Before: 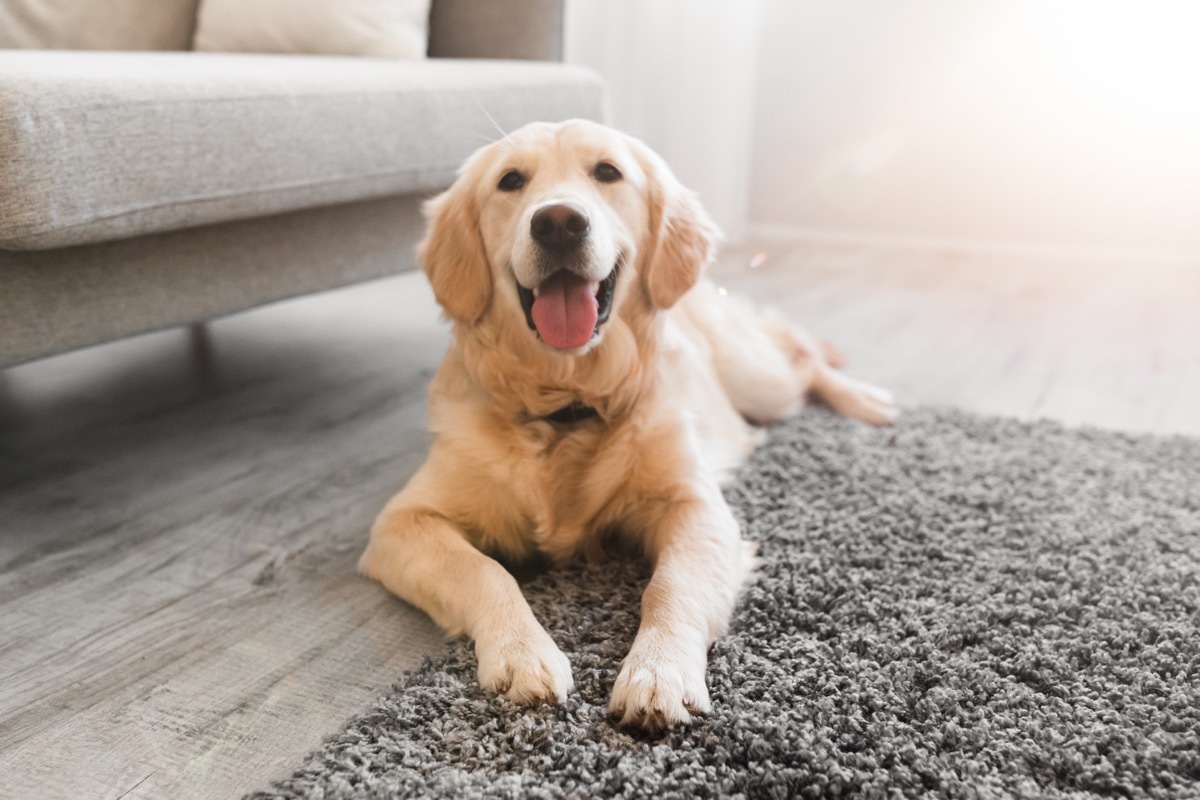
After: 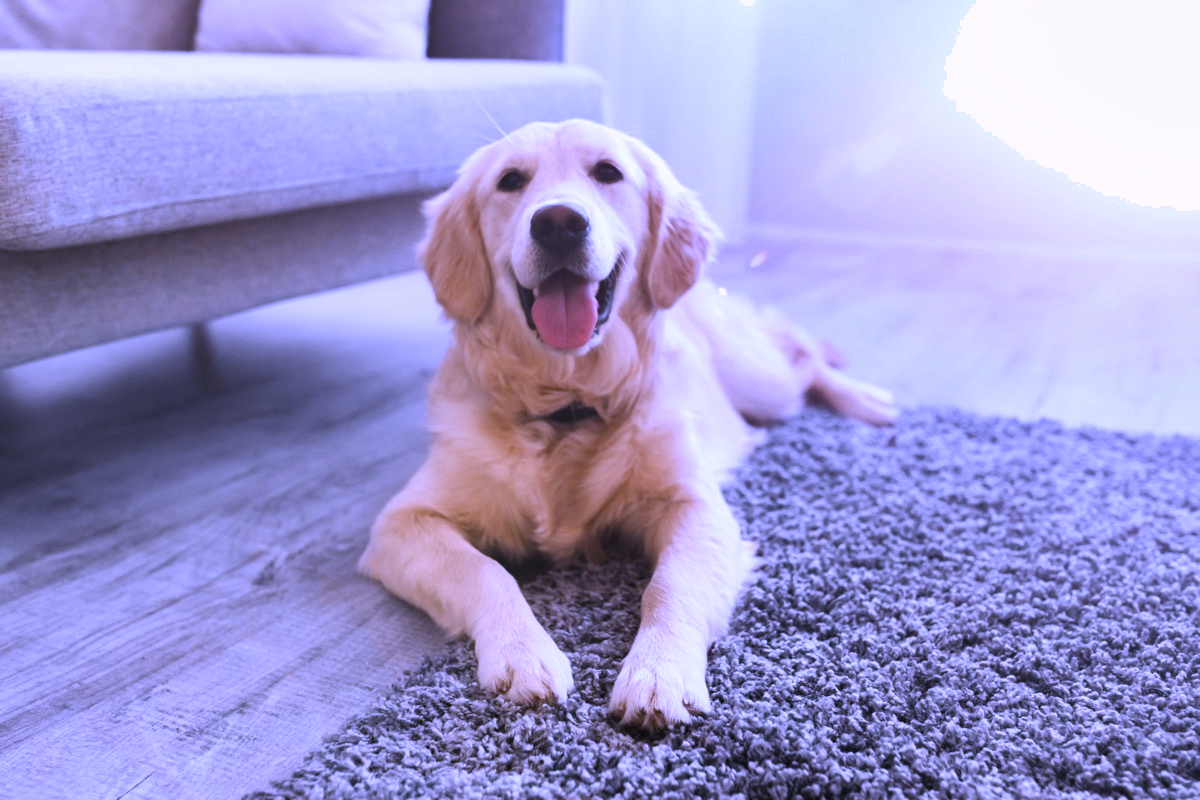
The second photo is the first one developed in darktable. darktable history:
white balance: red 0.98, blue 1.61
shadows and highlights: shadows 52.42, soften with gaussian
